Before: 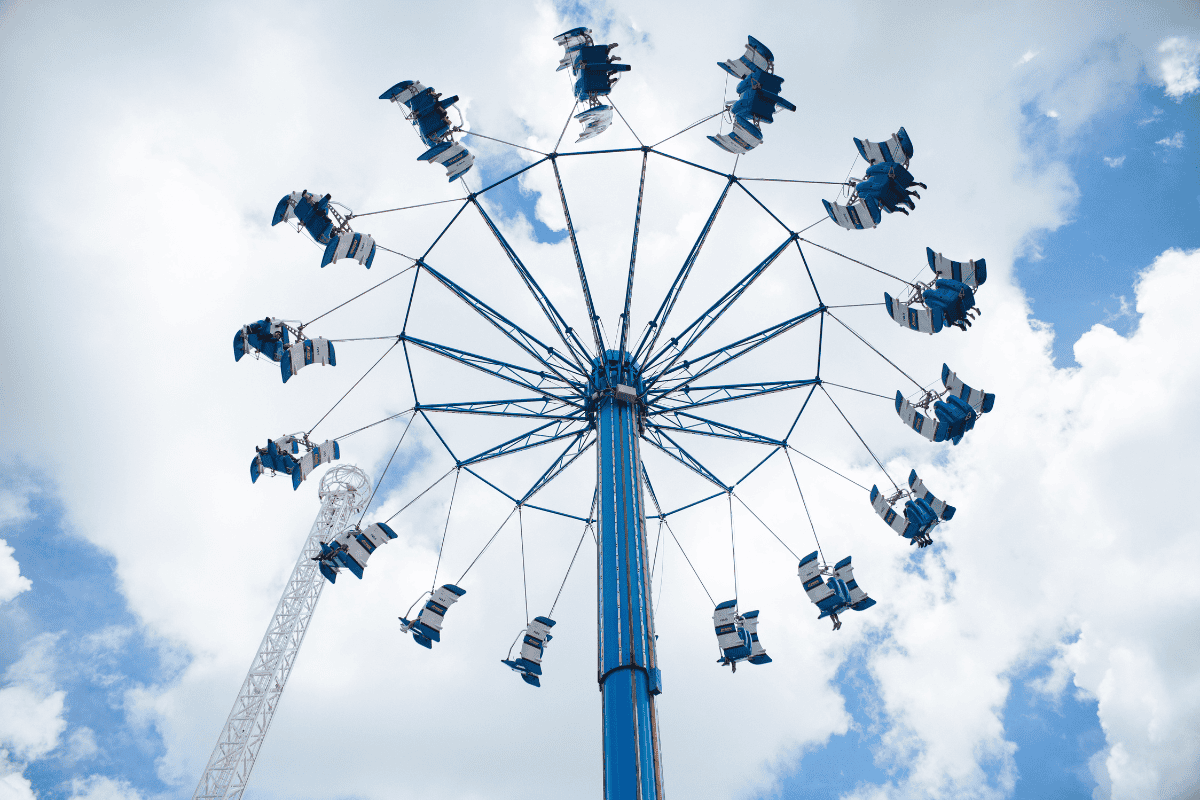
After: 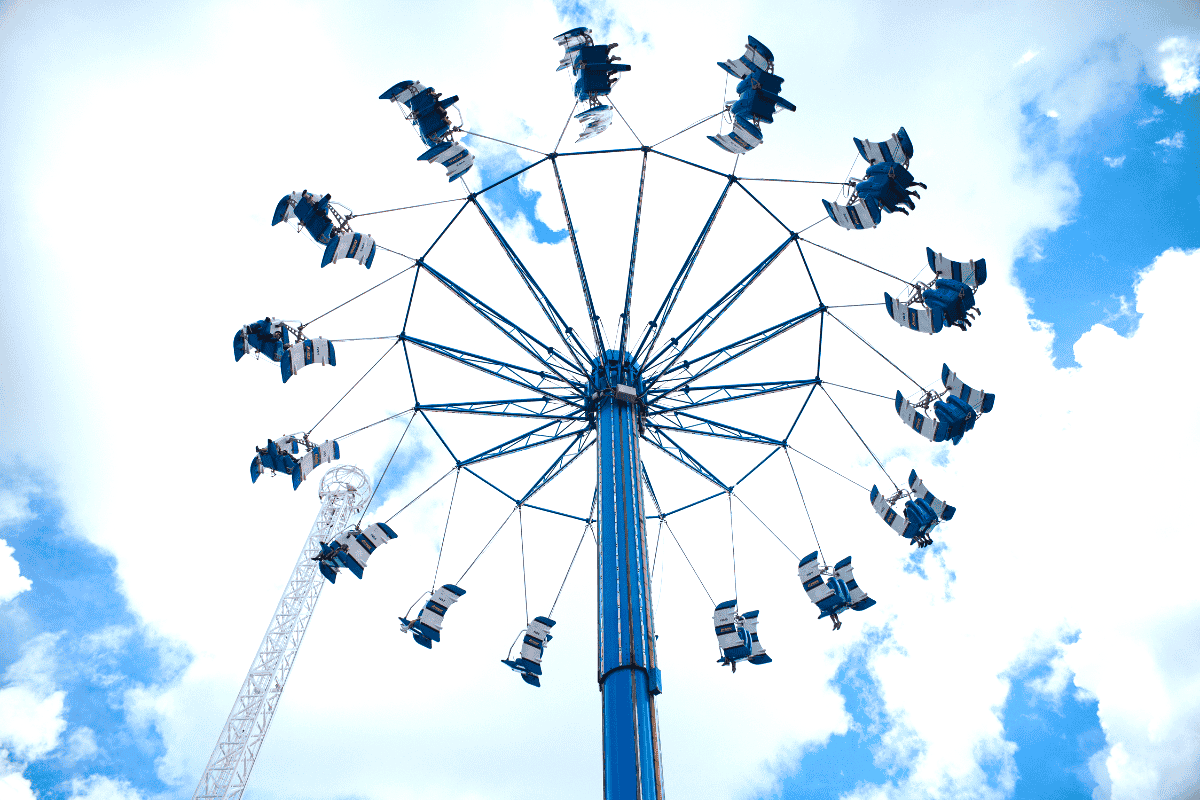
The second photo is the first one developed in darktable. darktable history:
color balance rgb: perceptual saturation grading › global saturation 0.644%, perceptual brilliance grading › highlights 13.285%, perceptual brilliance grading › mid-tones 8.558%, perceptual brilliance grading › shadows -17.974%, global vibrance 44.925%
